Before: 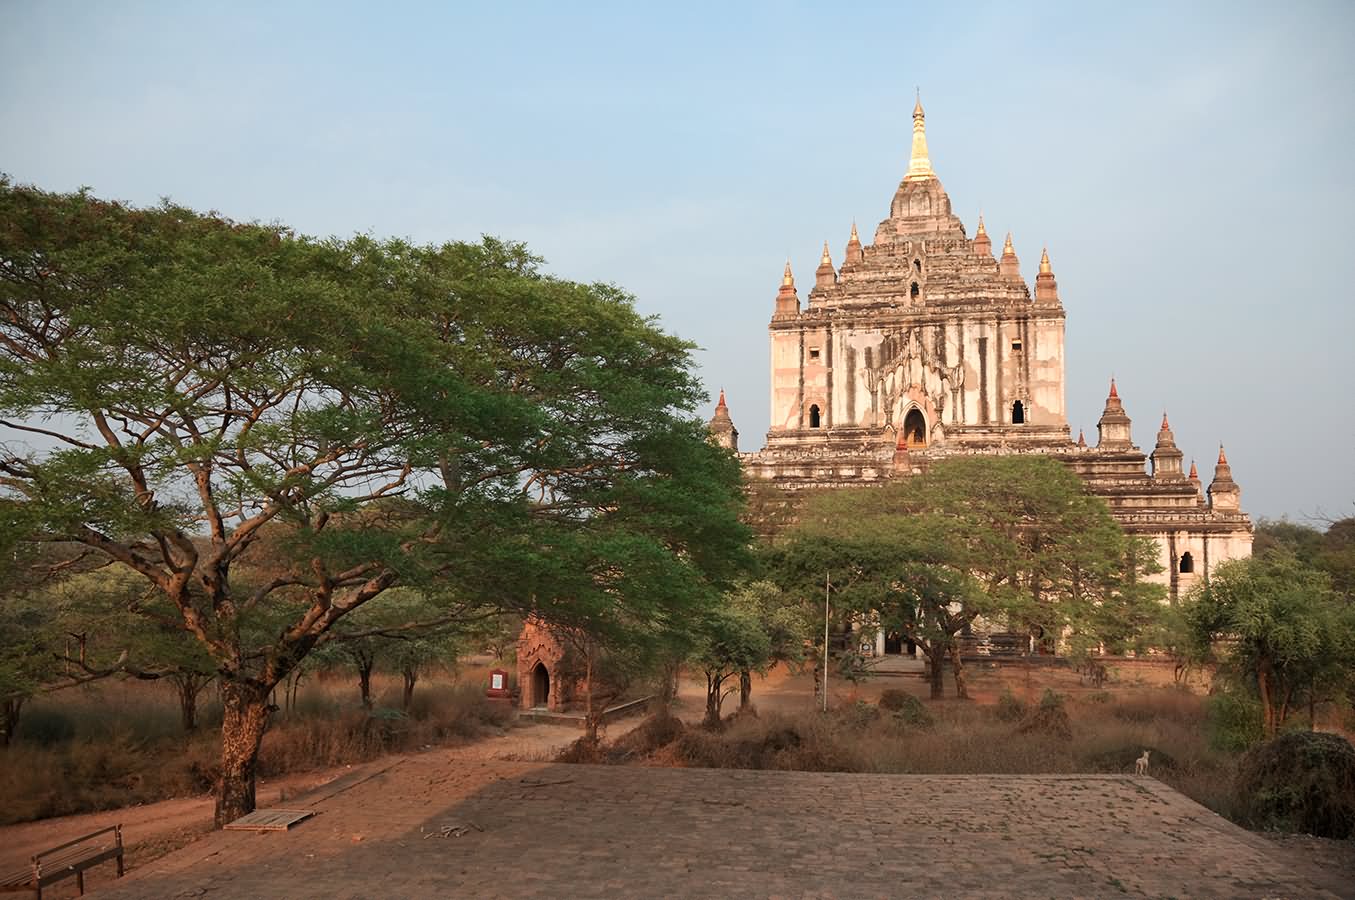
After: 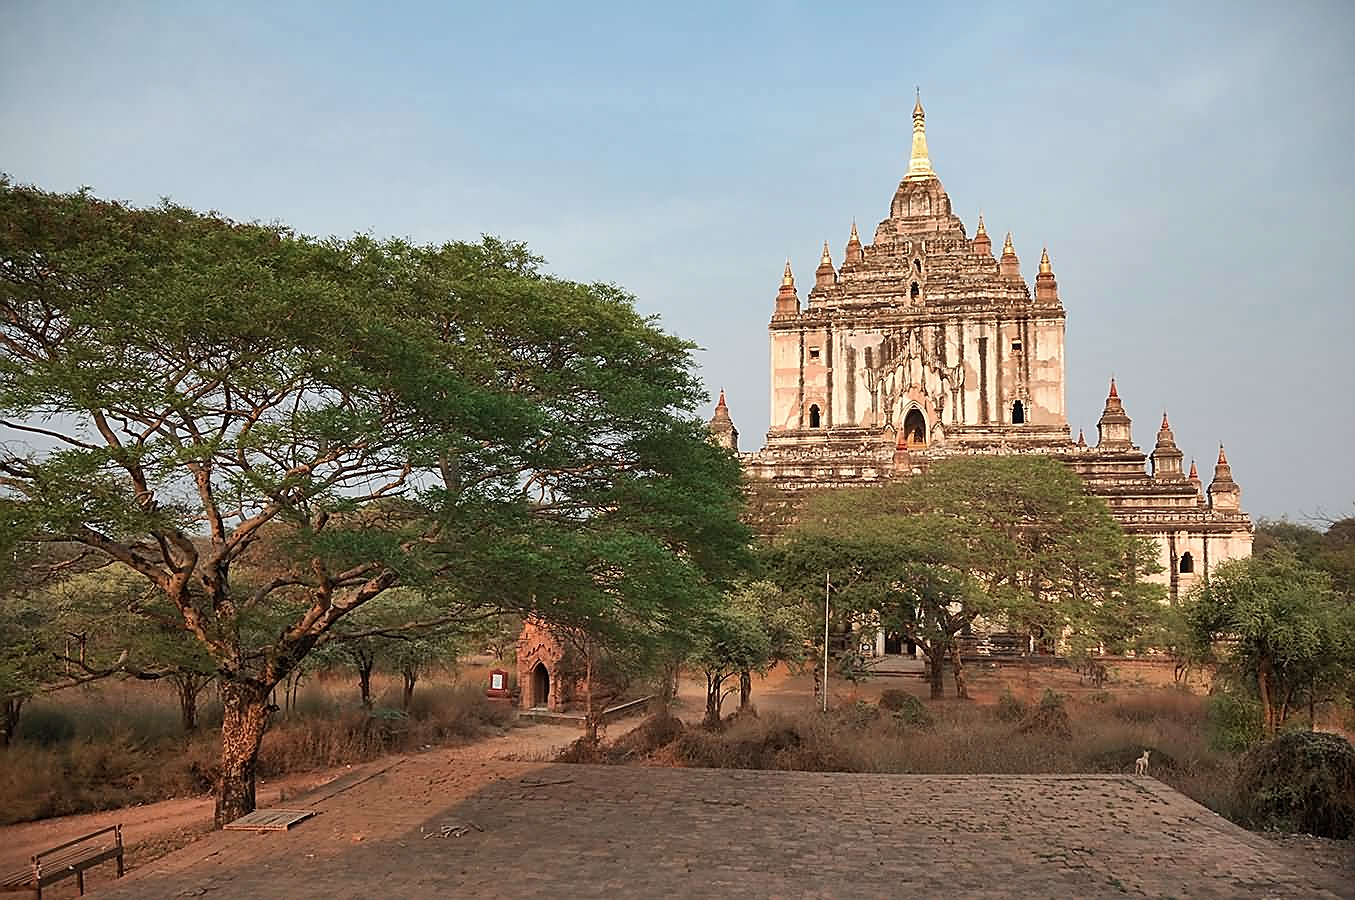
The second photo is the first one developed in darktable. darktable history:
shadows and highlights: soften with gaussian
sharpen: radius 1.363, amount 1.254, threshold 0.789
